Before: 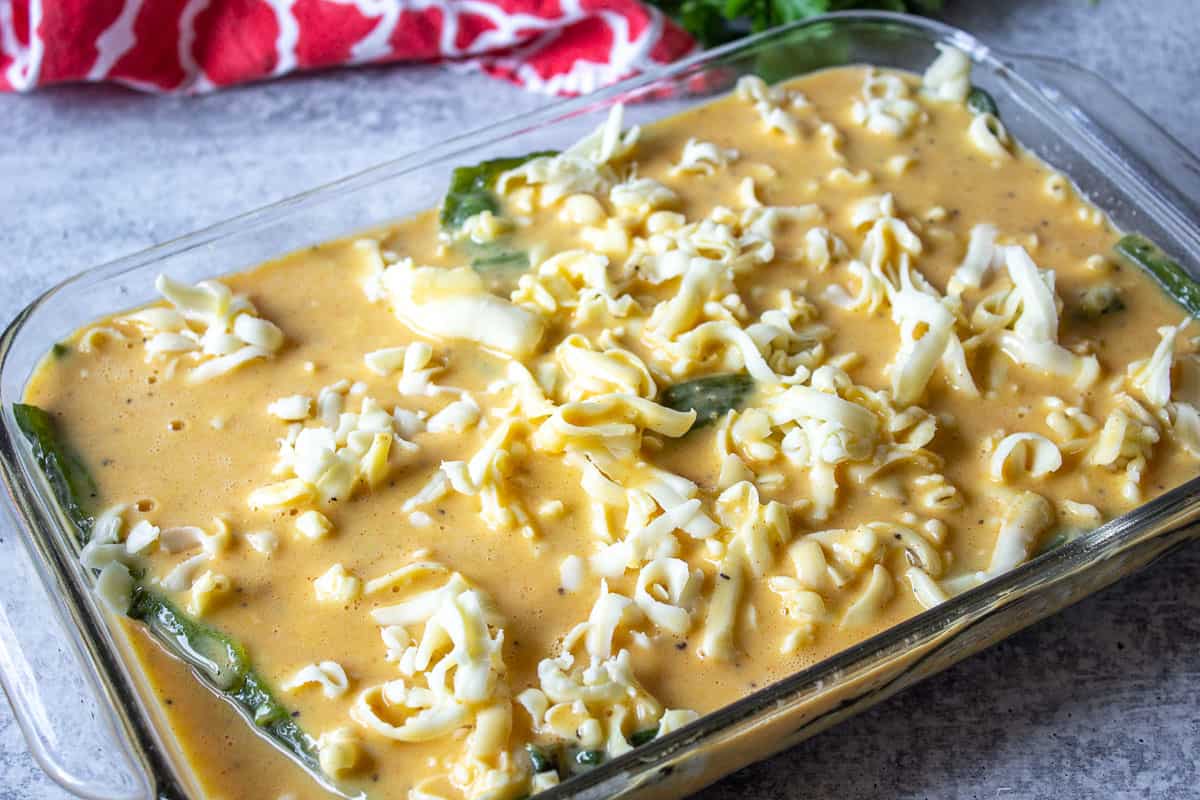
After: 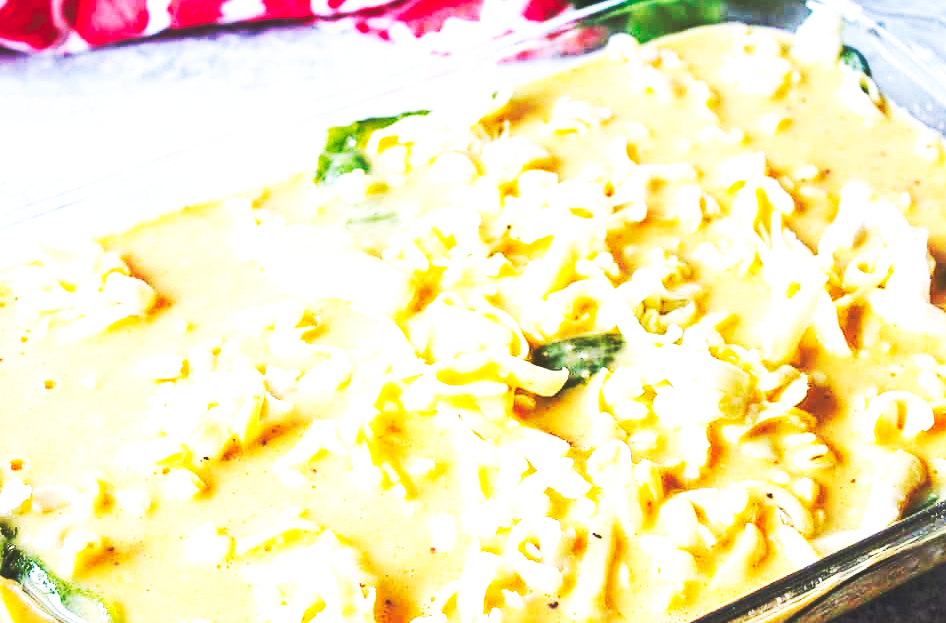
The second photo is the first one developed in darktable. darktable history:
exposure: black level correction -0.002, exposure 0.542 EV, compensate highlight preservation false
base curve: curves: ch0 [(0, 0.015) (0.085, 0.116) (0.134, 0.298) (0.19, 0.545) (0.296, 0.764) (0.599, 0.982) (1, 1)], preserve colors none
crop and rotate: left 10.7%, top 5.129%, right 10.43%, bottom 16.874%
velvia: strength 14.43%
